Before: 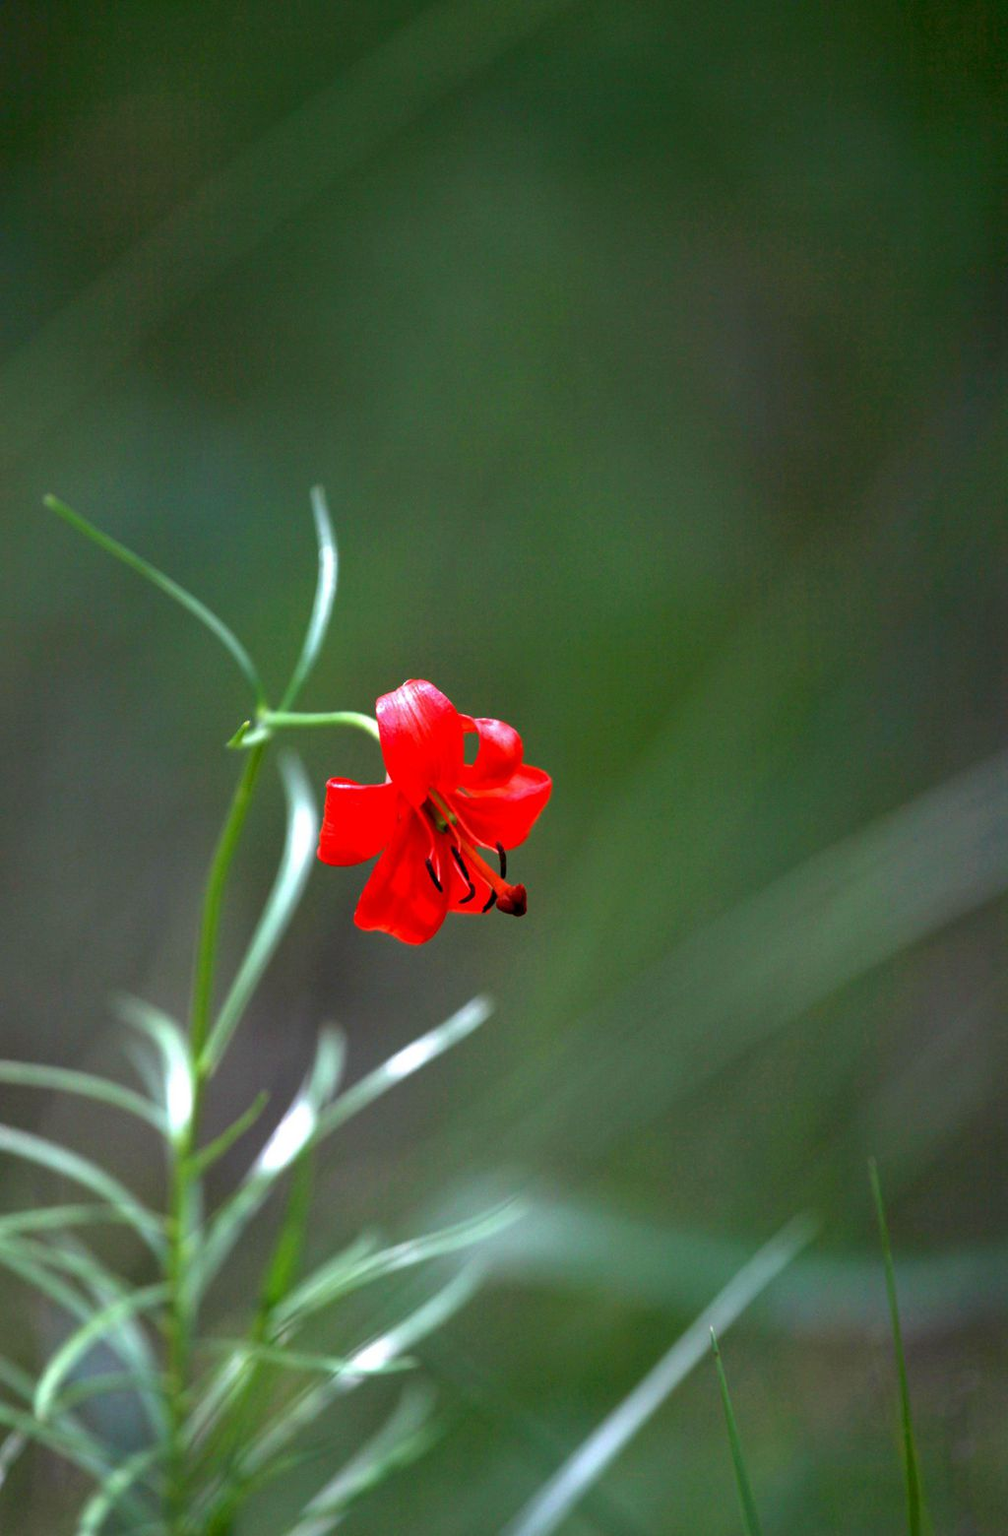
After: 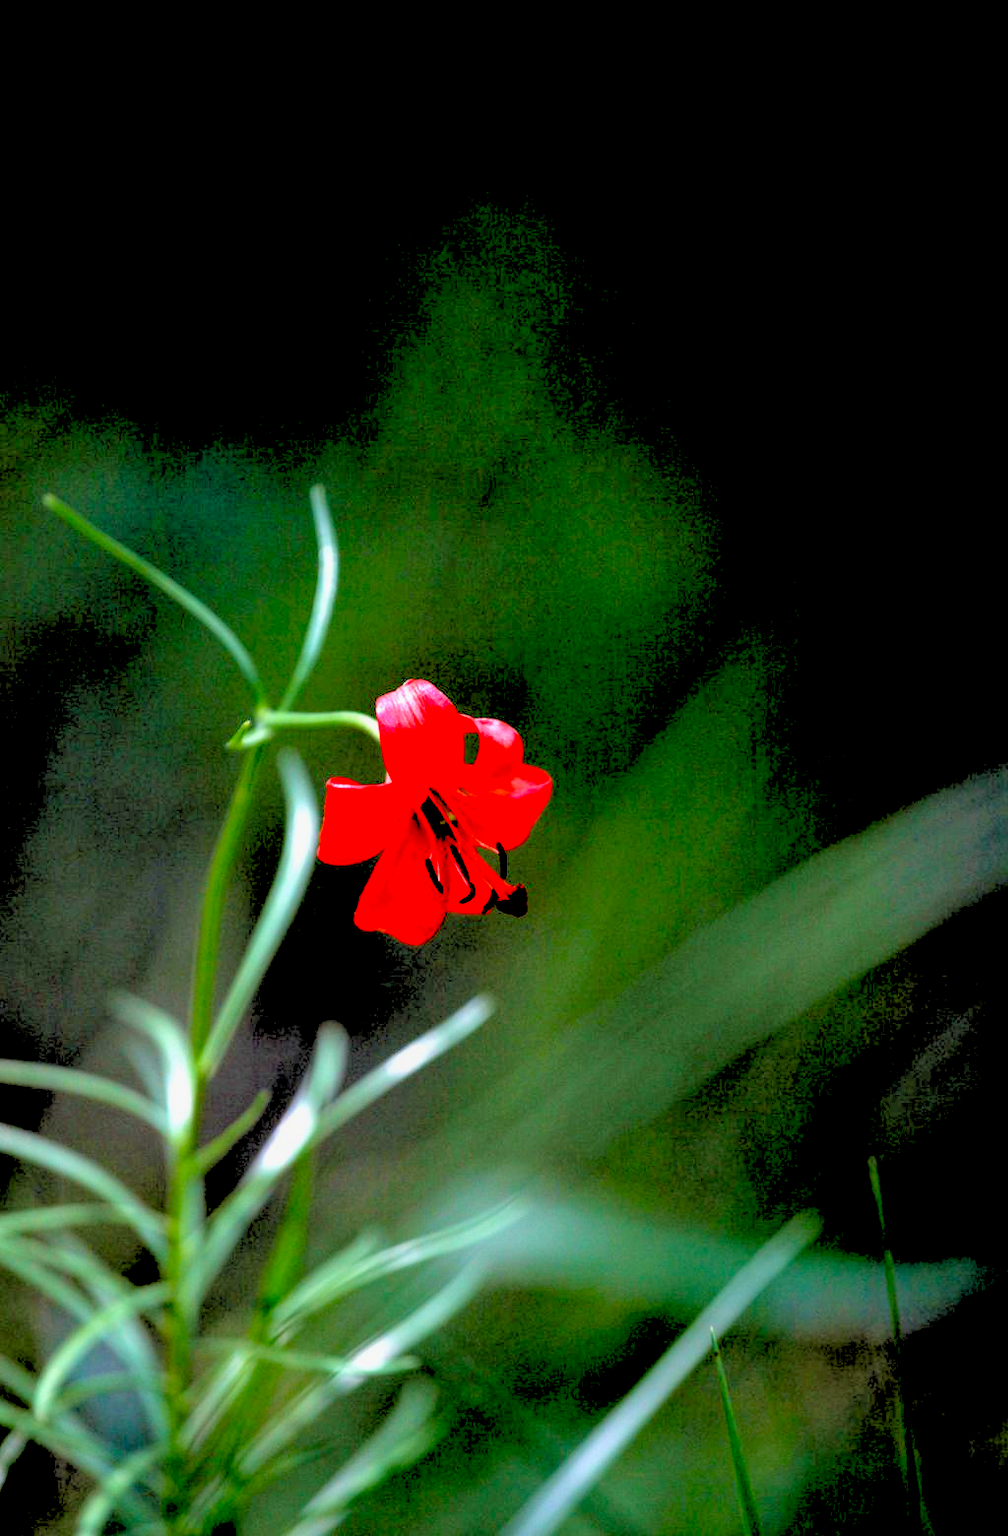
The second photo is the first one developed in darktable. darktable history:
rgb levels: levels [[0.027, 0.429, 0.996], [0, 0.5, 1], [0, 0.5, 1]]
local contrast: highlights 100%, shadows 100%, detail 120%, midtone range 0.2
exposure: black level correction 0.046, exposure -0.228 EV, compensate highlight preservation false
velvia: on, module defaults
